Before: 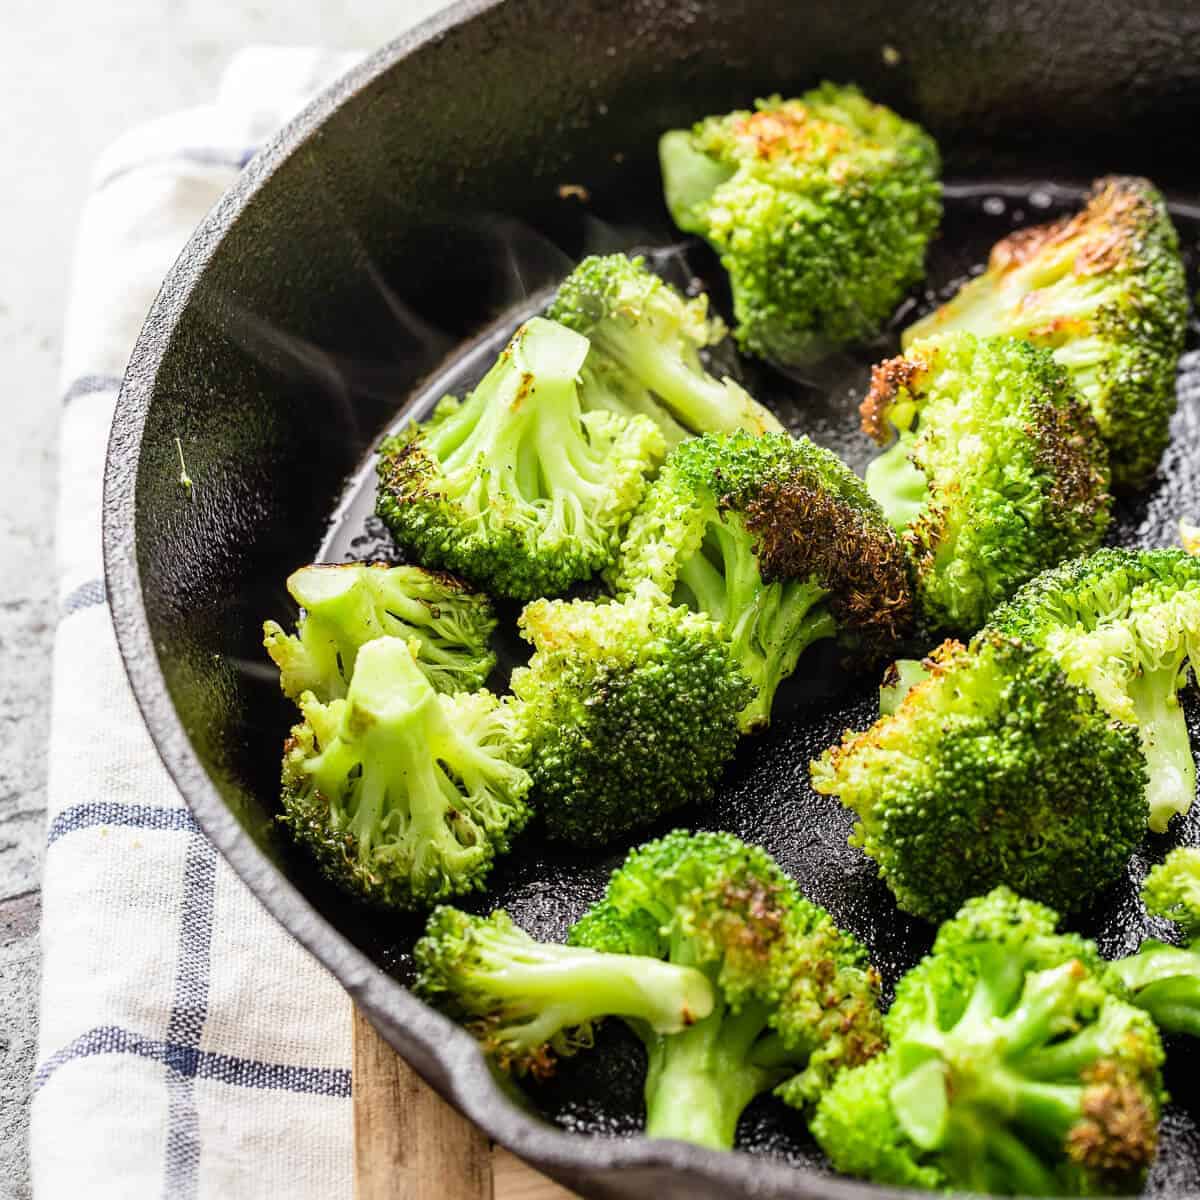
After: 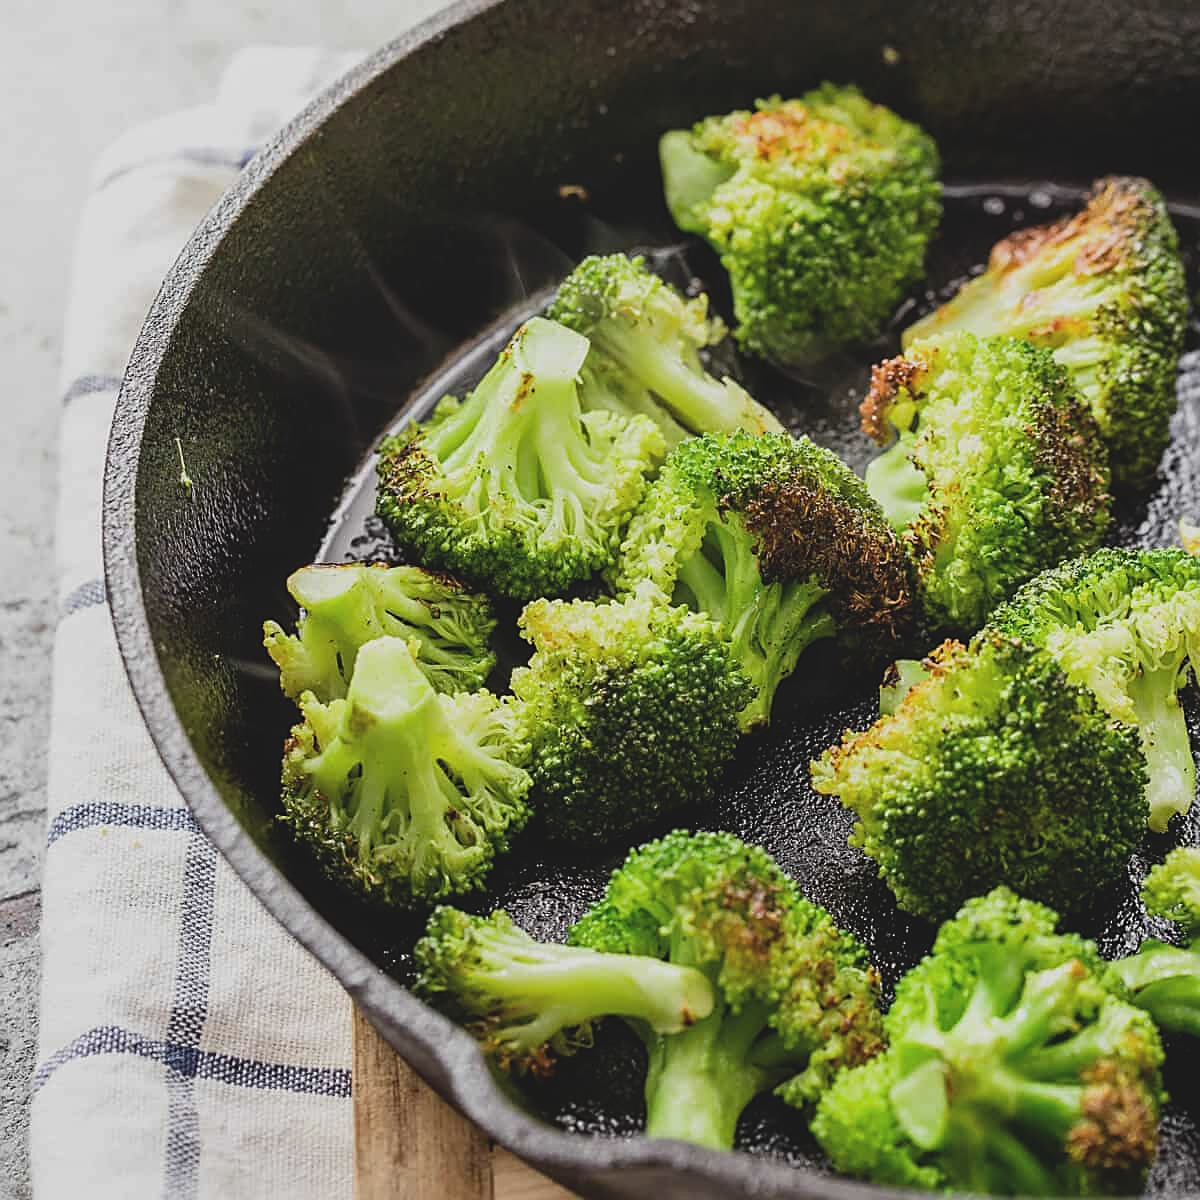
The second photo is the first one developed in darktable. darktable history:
sharpen: on, module defaults
exposure: black level correction -0.015, exposure -0.5 EV, compensate highlight preservation false
